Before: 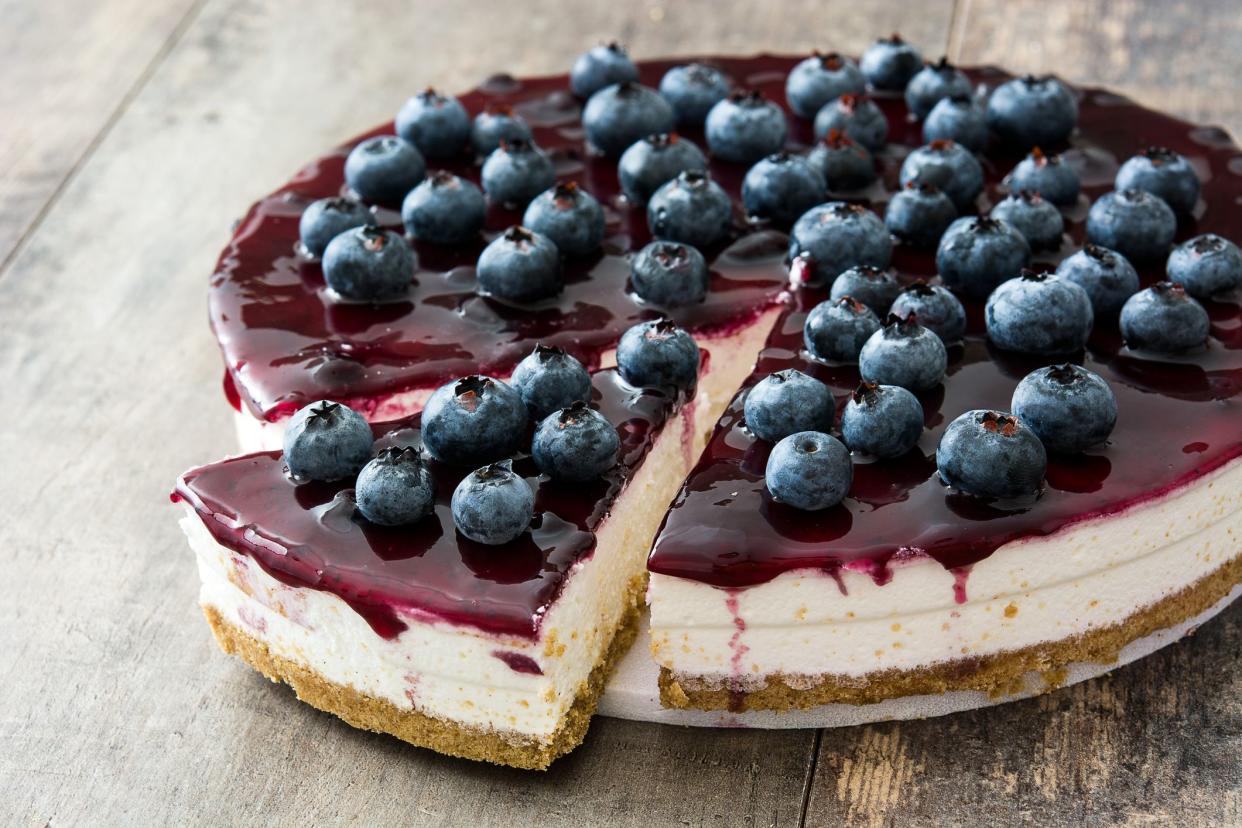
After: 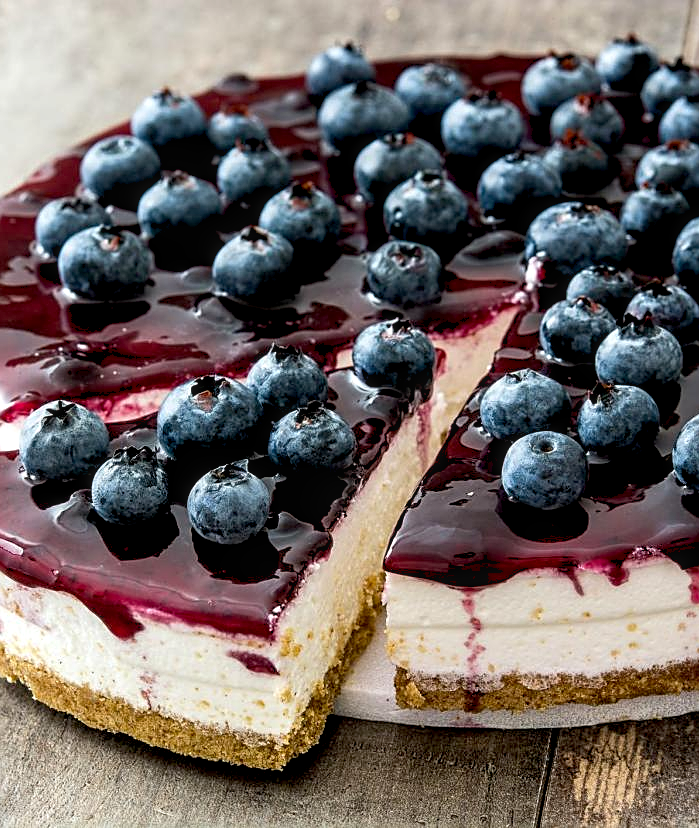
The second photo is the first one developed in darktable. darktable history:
crop: left 21.309%, right 22.333%
levels: levels [0, 0.476, 0.951]
sharpen: on, module defaults
exposure: black level correction 0.009, compensate exposure bias true, compensate highlight preservation false
local contrast: on, module defaults
